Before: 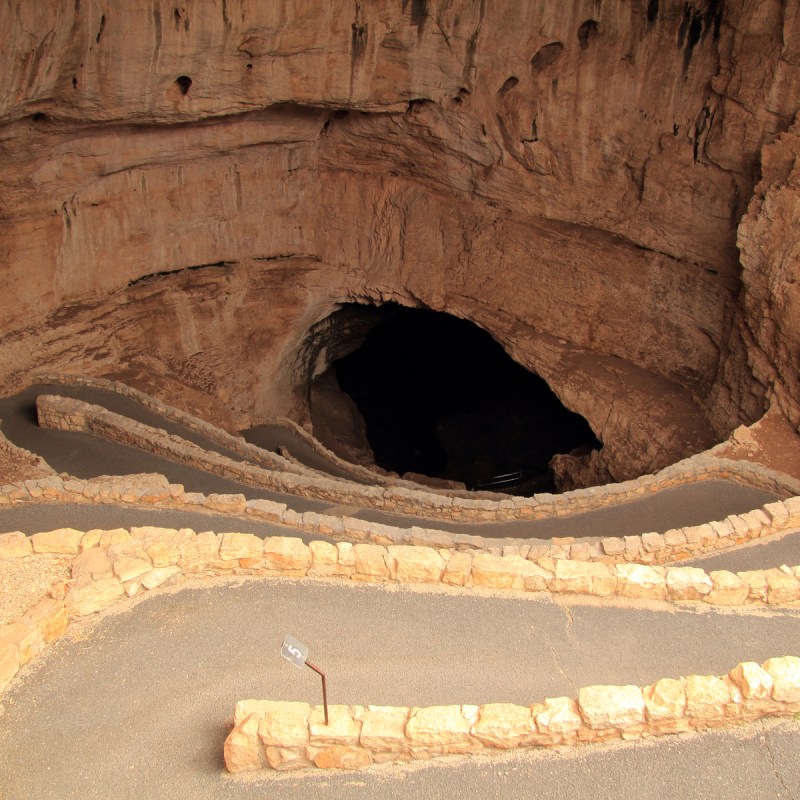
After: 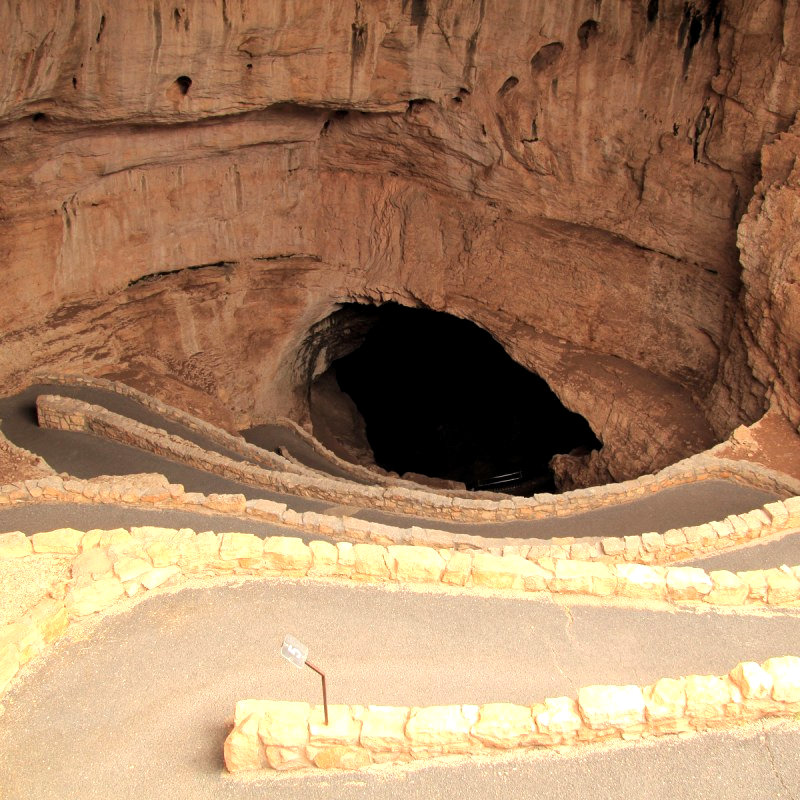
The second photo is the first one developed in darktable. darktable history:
levels: levels [0.016, 0.5, 0.996]
exposure: black level correction 0.001, exposure 0.5 EV, compensate exposure bias true, compensate highlight preservation false
